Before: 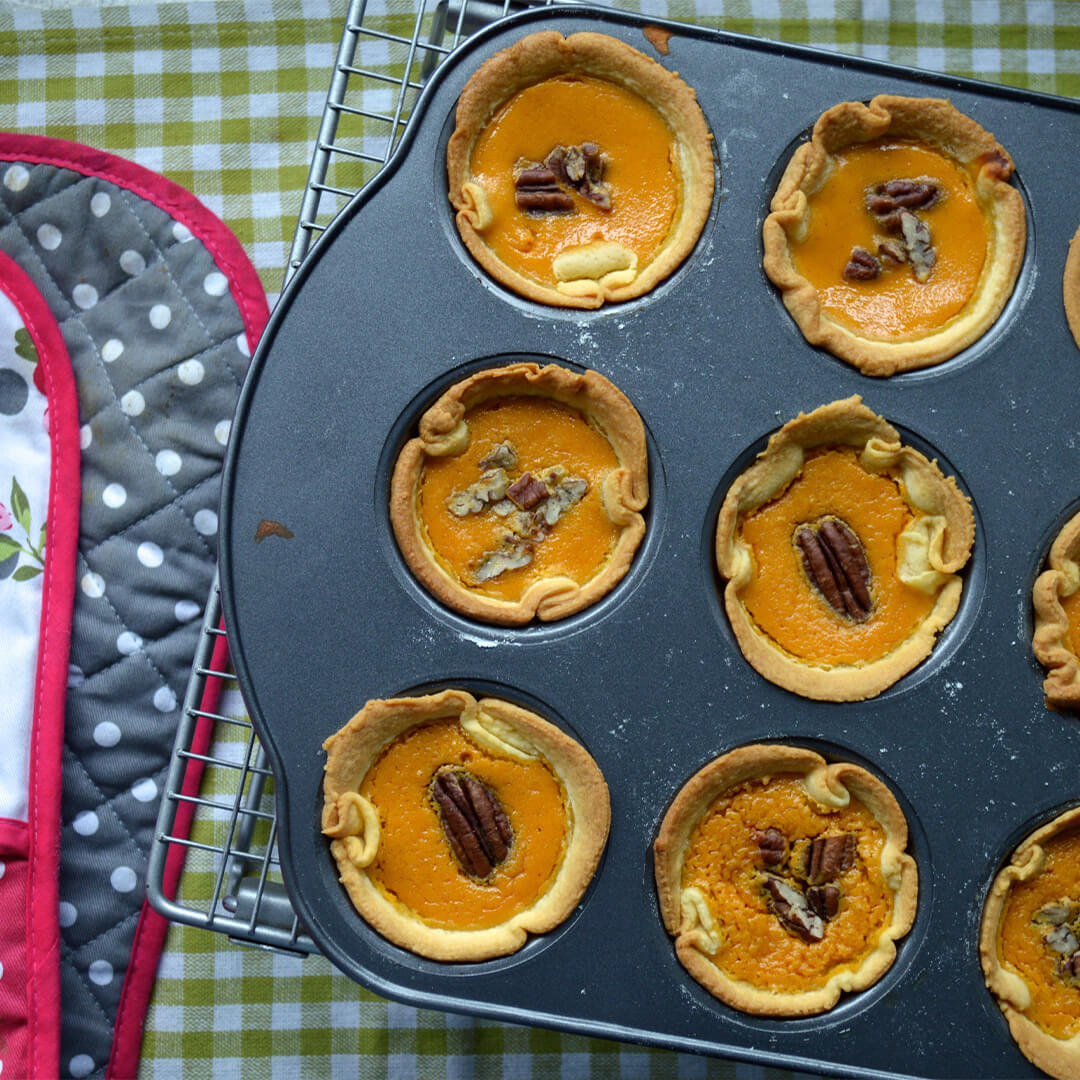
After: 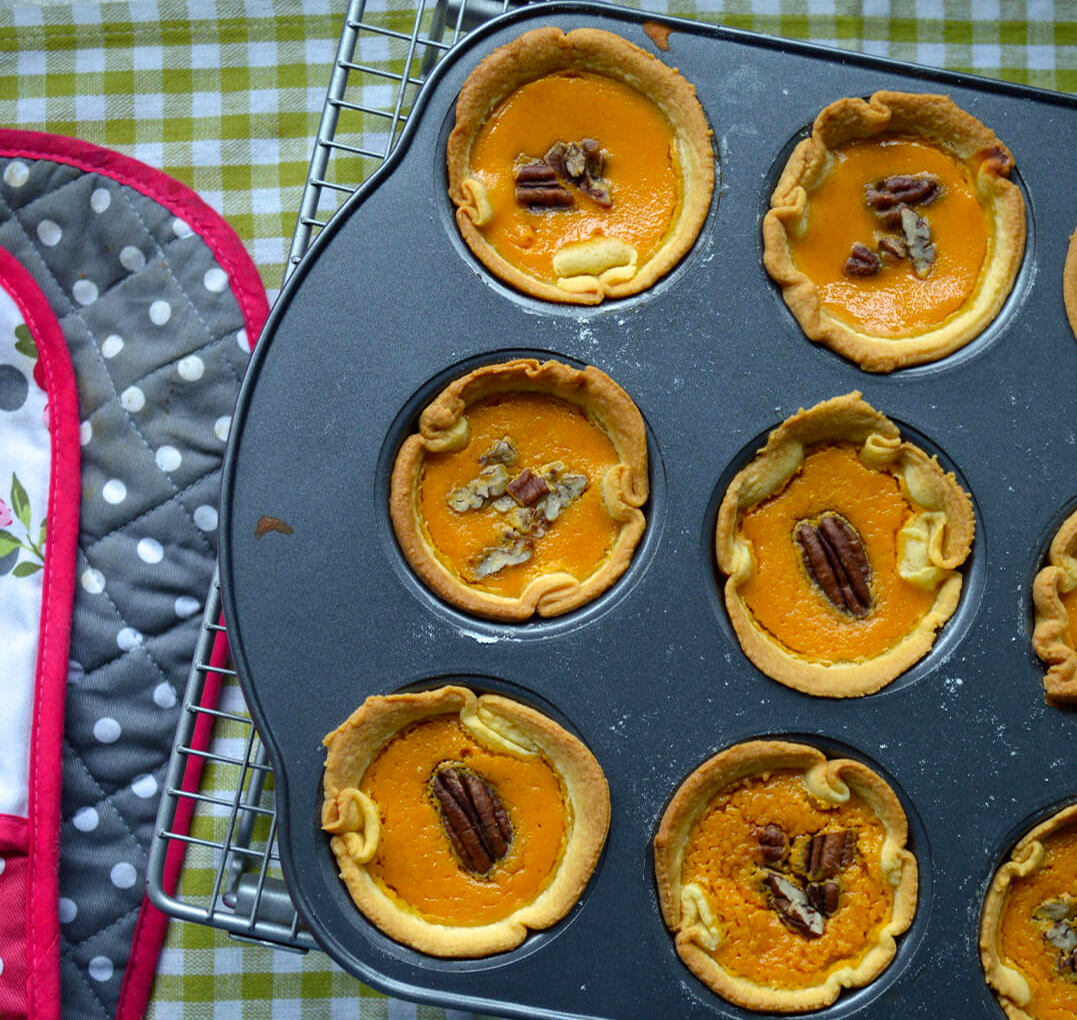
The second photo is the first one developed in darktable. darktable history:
crop: top 0.448%, right 0.264%, bottom 5.045%
color balance: output saturation 110%
